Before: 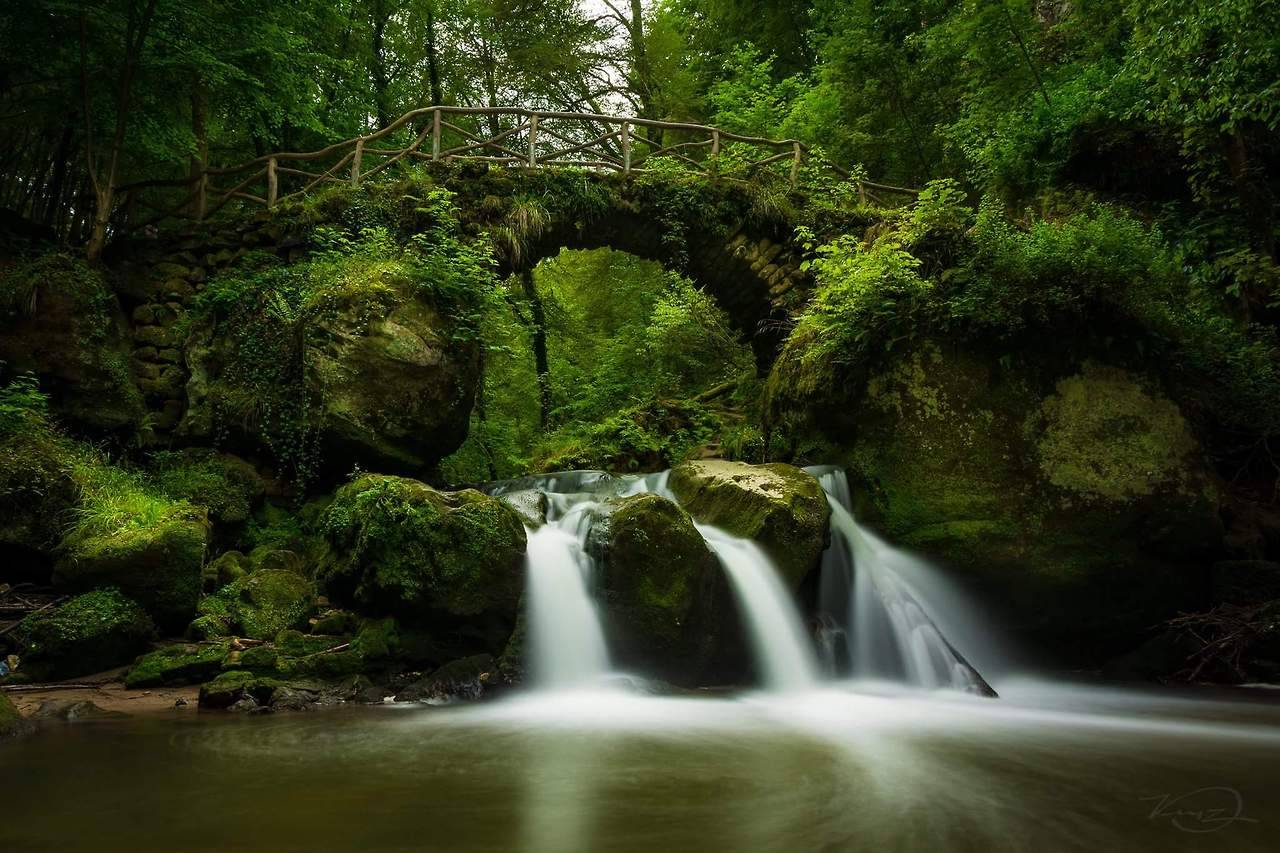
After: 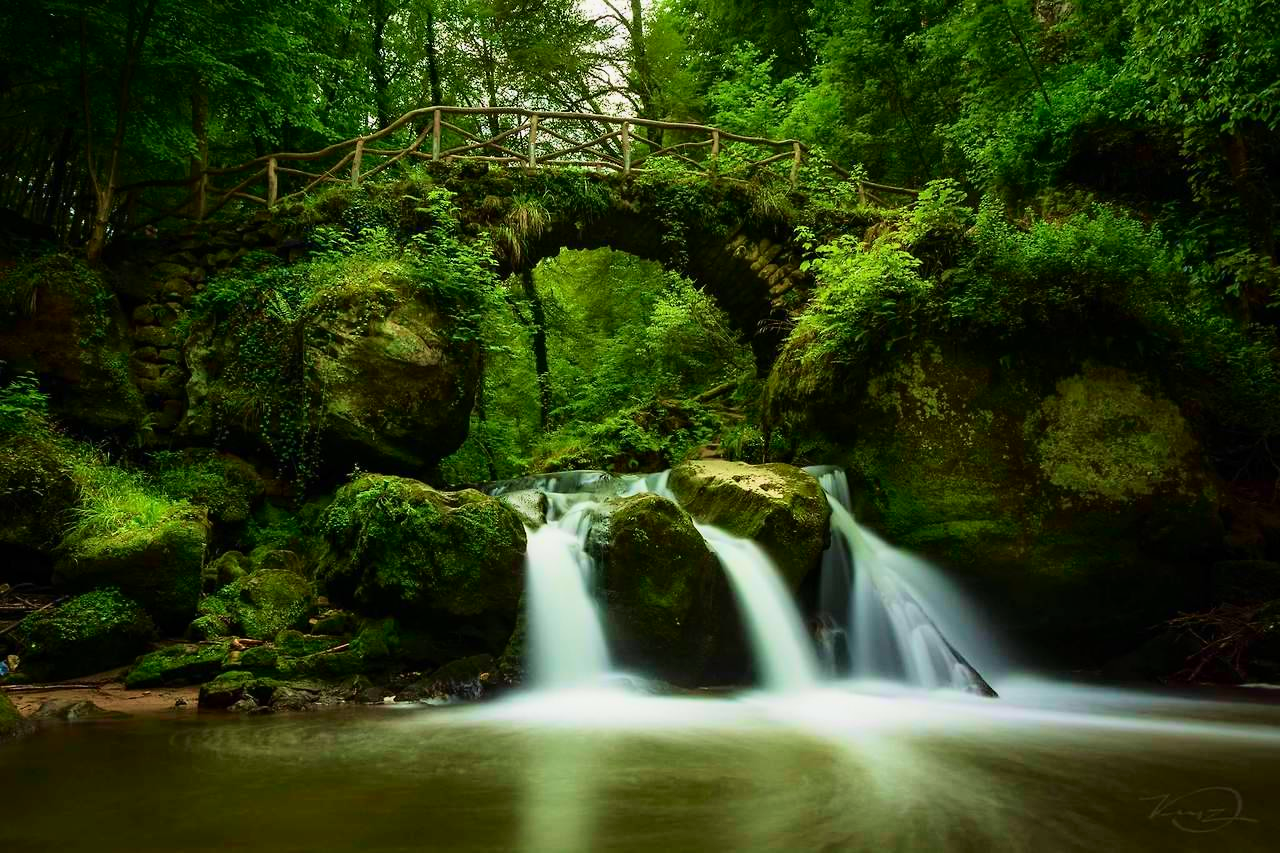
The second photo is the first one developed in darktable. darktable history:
tone curve: curves: ch0 [(0, 0) (0.091, 0.077) (0.389, 0.458) (0.745, 0.82) (0.856, 0.899) (0.92, 0.938) (1, 0.973)]; ch1 [(0, 0) (0.437, 0.404) (0.5, 0.5) (0.529, 0.55) (0.58, 0.6) (0.616, 0.649) (1, 1)]; ch2 [(0, 0) (0.442, 0.415) (0.5, 0.5) (0.535, 0.557) (0.585, 0.62) (1, 1)], color space Lab, independent channels, preserve colors none
velvia: on, module defaults
